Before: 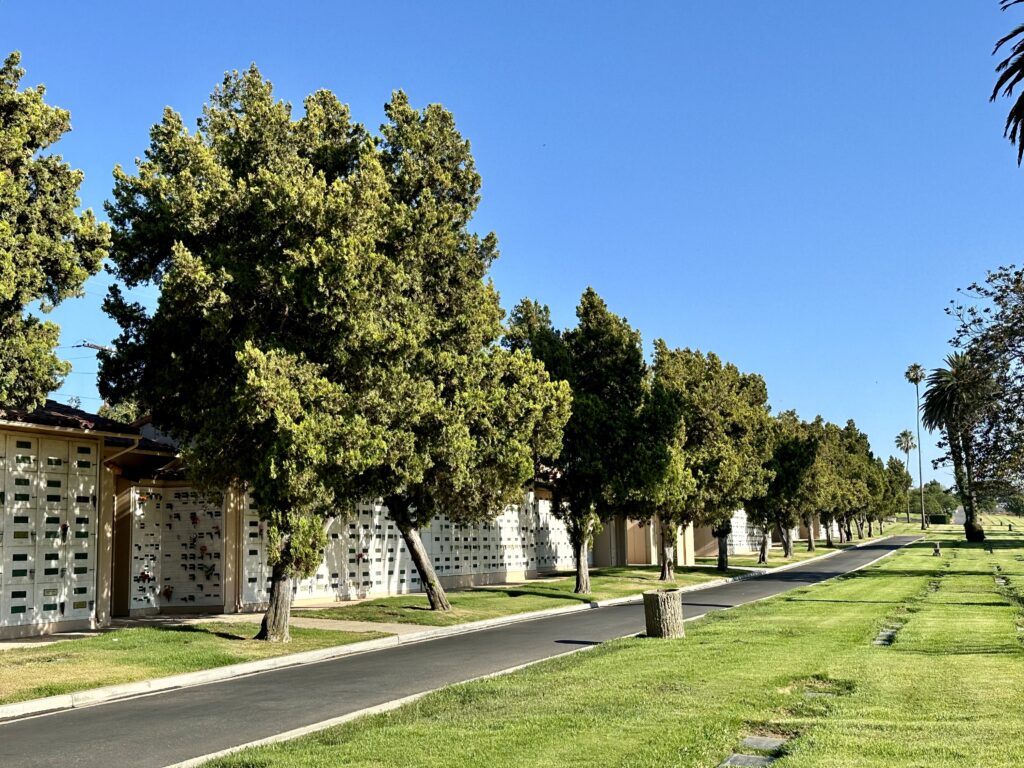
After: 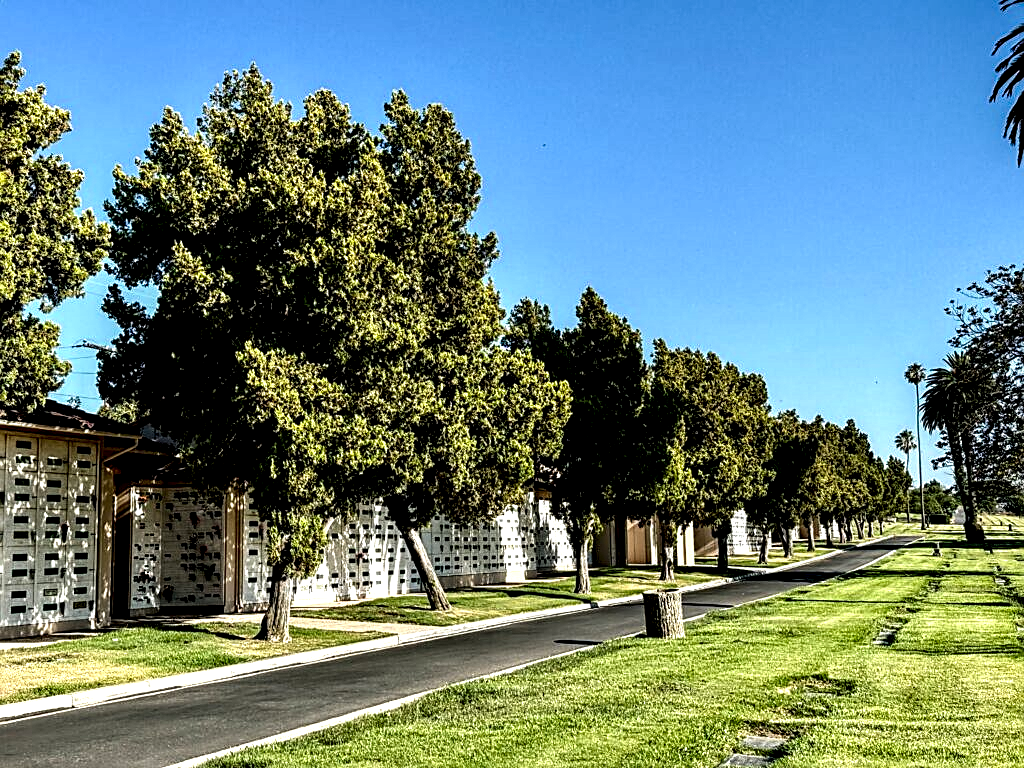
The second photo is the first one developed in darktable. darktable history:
local contrast: shadows 158%, detail 224%
sharpen: on, module defaults
